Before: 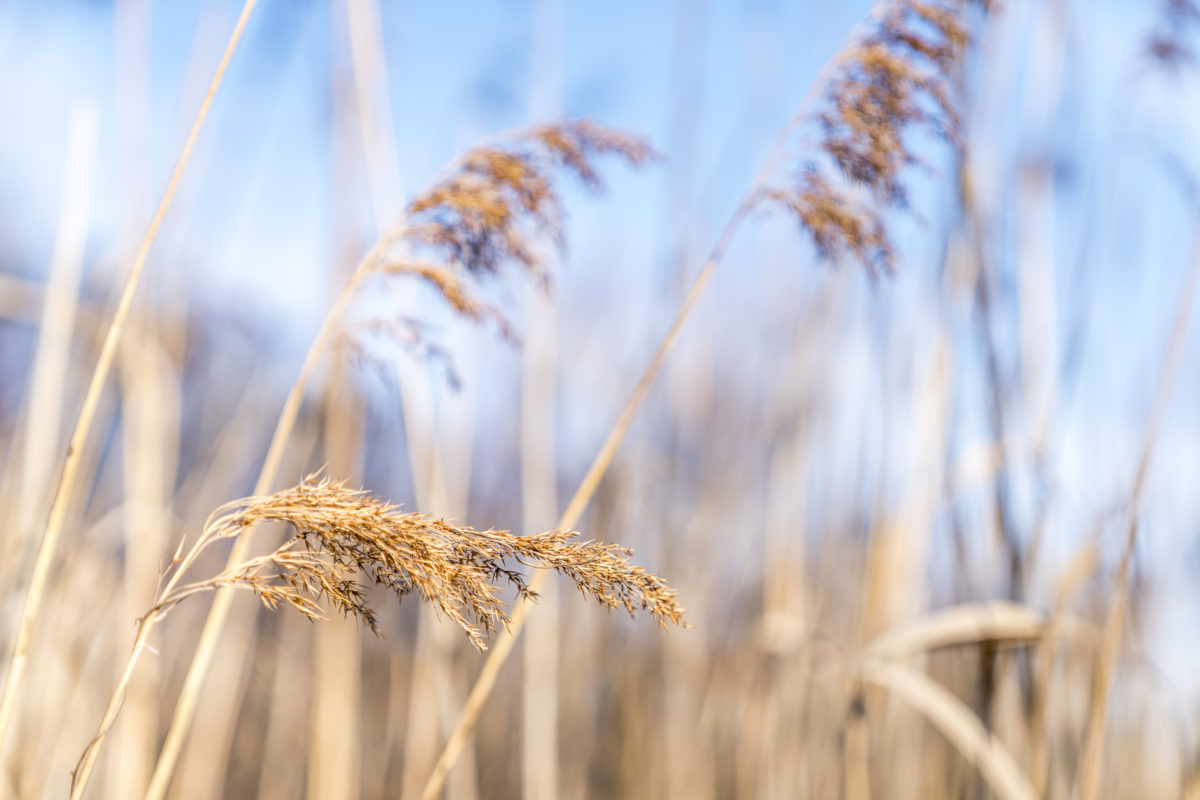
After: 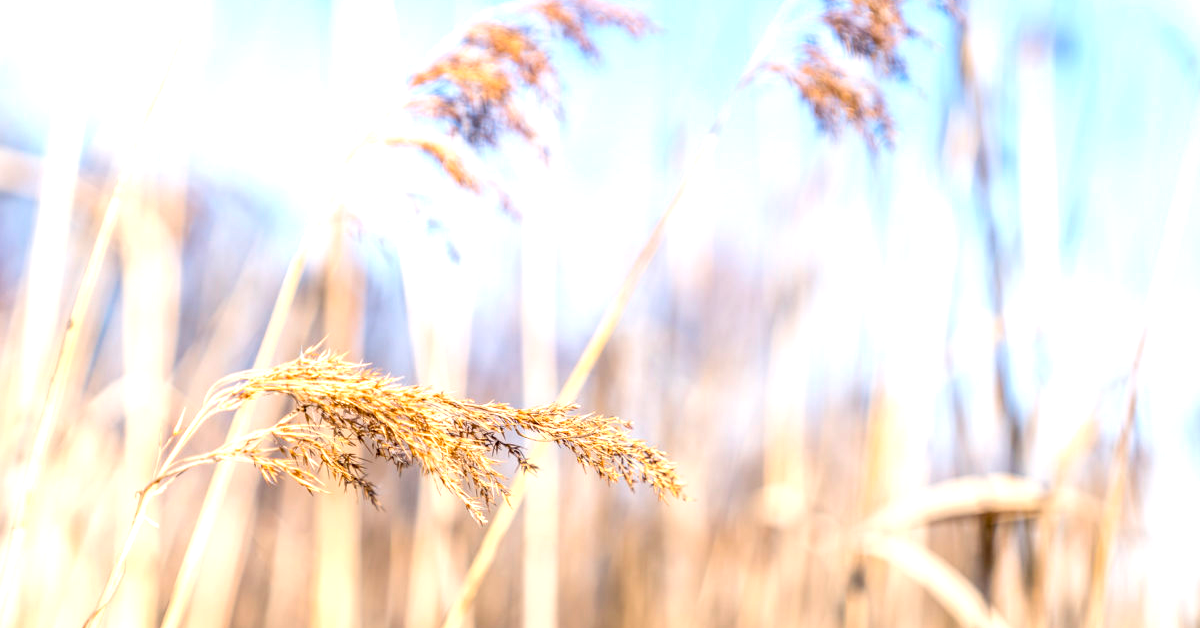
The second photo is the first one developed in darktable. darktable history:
crop and rotate: top 16%, bottom 5.455%
exposure: black level correction 0, exposure 0.695 EV, compensate exposure bias true, compensate highlight preservation false
